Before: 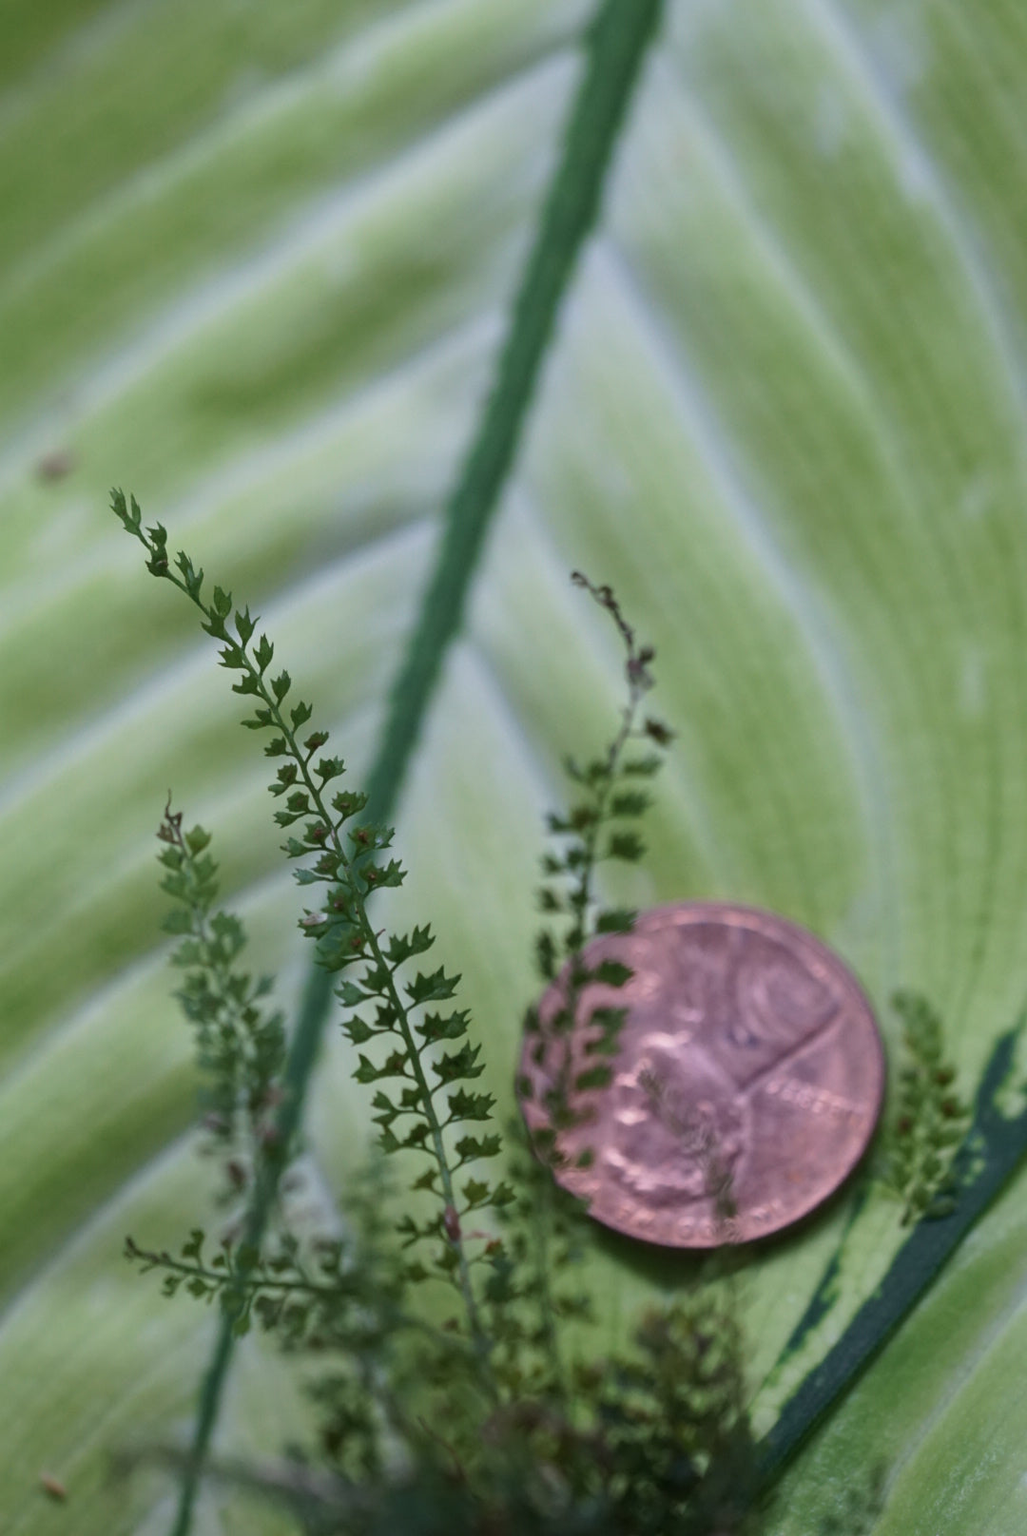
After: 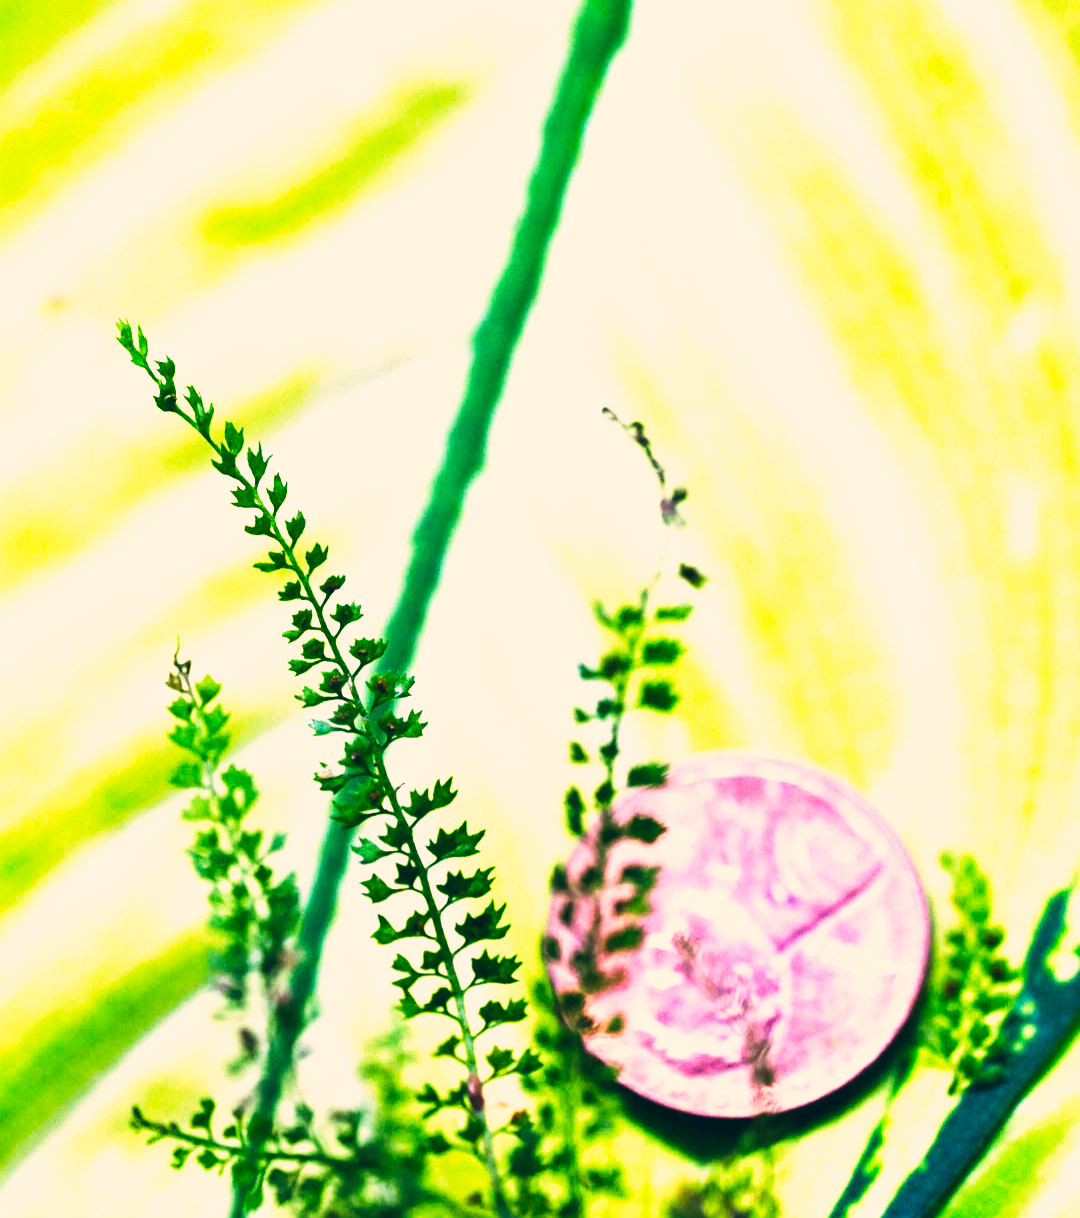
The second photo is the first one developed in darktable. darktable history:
exposure: black level correction -0.016, compensate highlight preservation false
tone curve: curves: ch0 [(0, 0) (0.003, 0) (0.011, 0.001) (0.025, 0.003) (0.044, 0.003) (0.069, 0.006) (0.1, 0.009) (0.136, 0.014) (0.177, 0.029) (0.224, 0.061) (0.277, 0.127) (0.335, 0.218) (0.399, 0.38) (0.468, 0.588) (0.543, 0.809) (0.623, 0.947) (0.709, 0.987) (0.801, 0.99) (0.898, 0.99) (1, 1)], preserve colors none
color balance rgb: global offset › luminance -1.011%, perceptual saturation grading › global saturation 25.612%, global vibrance 19.741%
crop and rotate: top 12.11%, bottom 12.458%
color correction: highlights a* 10.33, highlights b* 14.78, shadows a* -10.14, shadows b* -14.83
contrast brightness saturation: contrast 0.138, brightness 0.212
